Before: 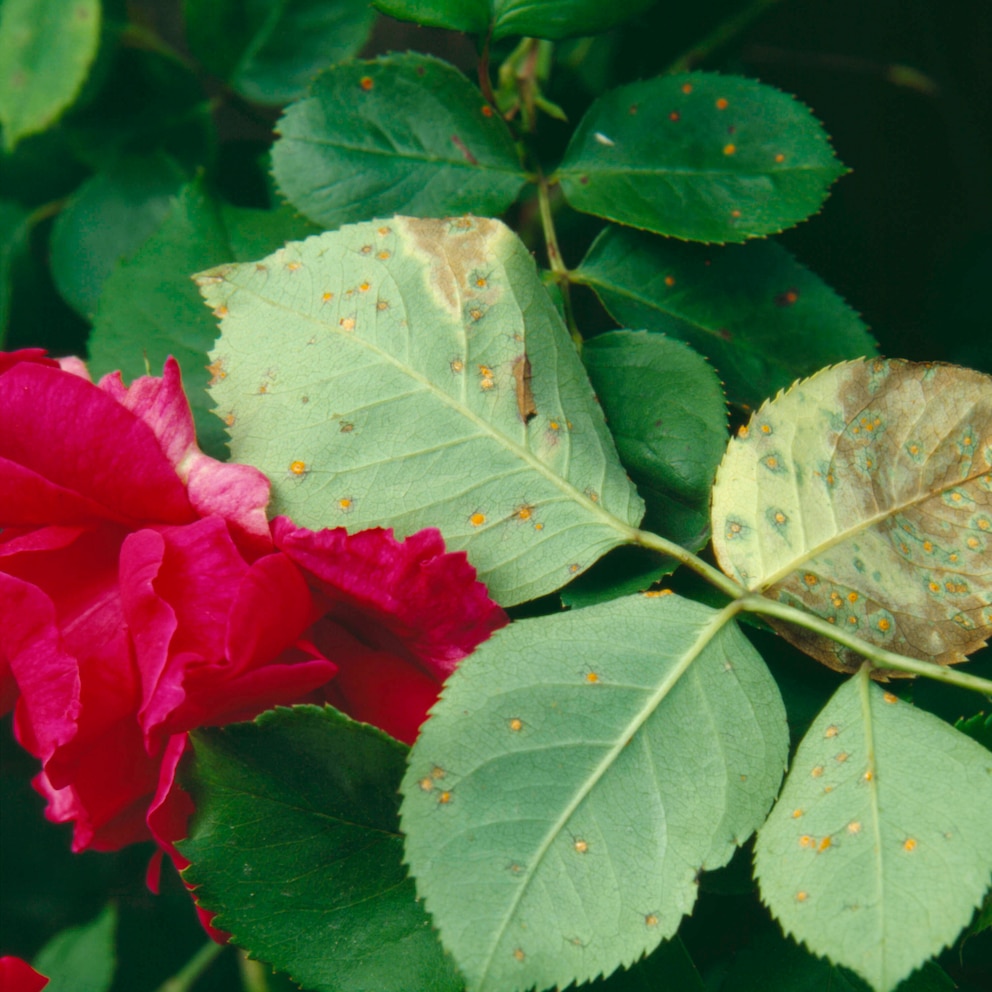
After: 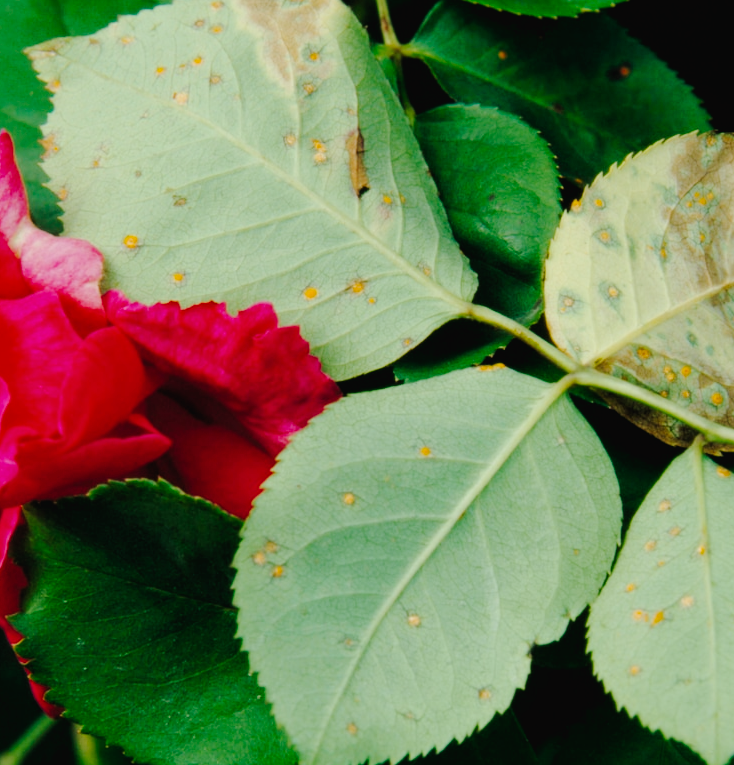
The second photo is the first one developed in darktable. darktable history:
filmic rgb: black relative exposure -5.83 EV, white relative exposure 3.4 EV, hardness 3.68
crop: left 16.871%, top 22.857%, right 9.116%
tone curve: curves: ch0 [(0, 0) (0.003, 0.019) (0.011, 0.02) (0.025, 0.019) (0.044, 0.027) (0.069, 0.038) (0.1, 0.056) (0.136, 0.089) (0.177, 0.137) (0.224, 0.187) (0.277, 0.259) (0.335, 0.343) (0.399, 0.437) (0.468, 0.532) (0.543, 0.613) (0.623, 0.685) (0.709, 0.752) (0.801, 0.822) (0.898, 0.9) (1, 1)], preserve colors none
